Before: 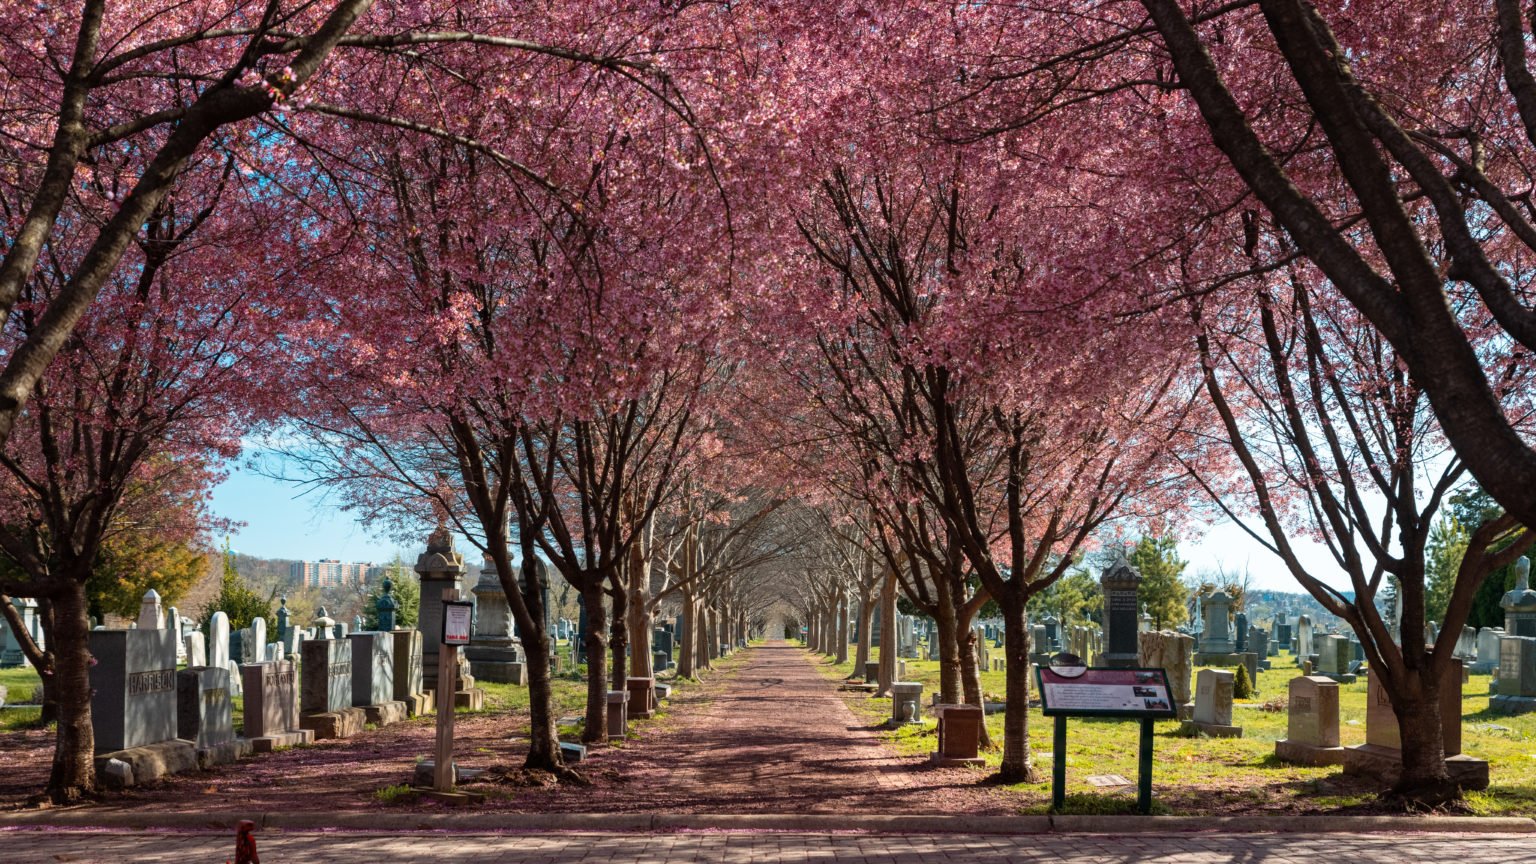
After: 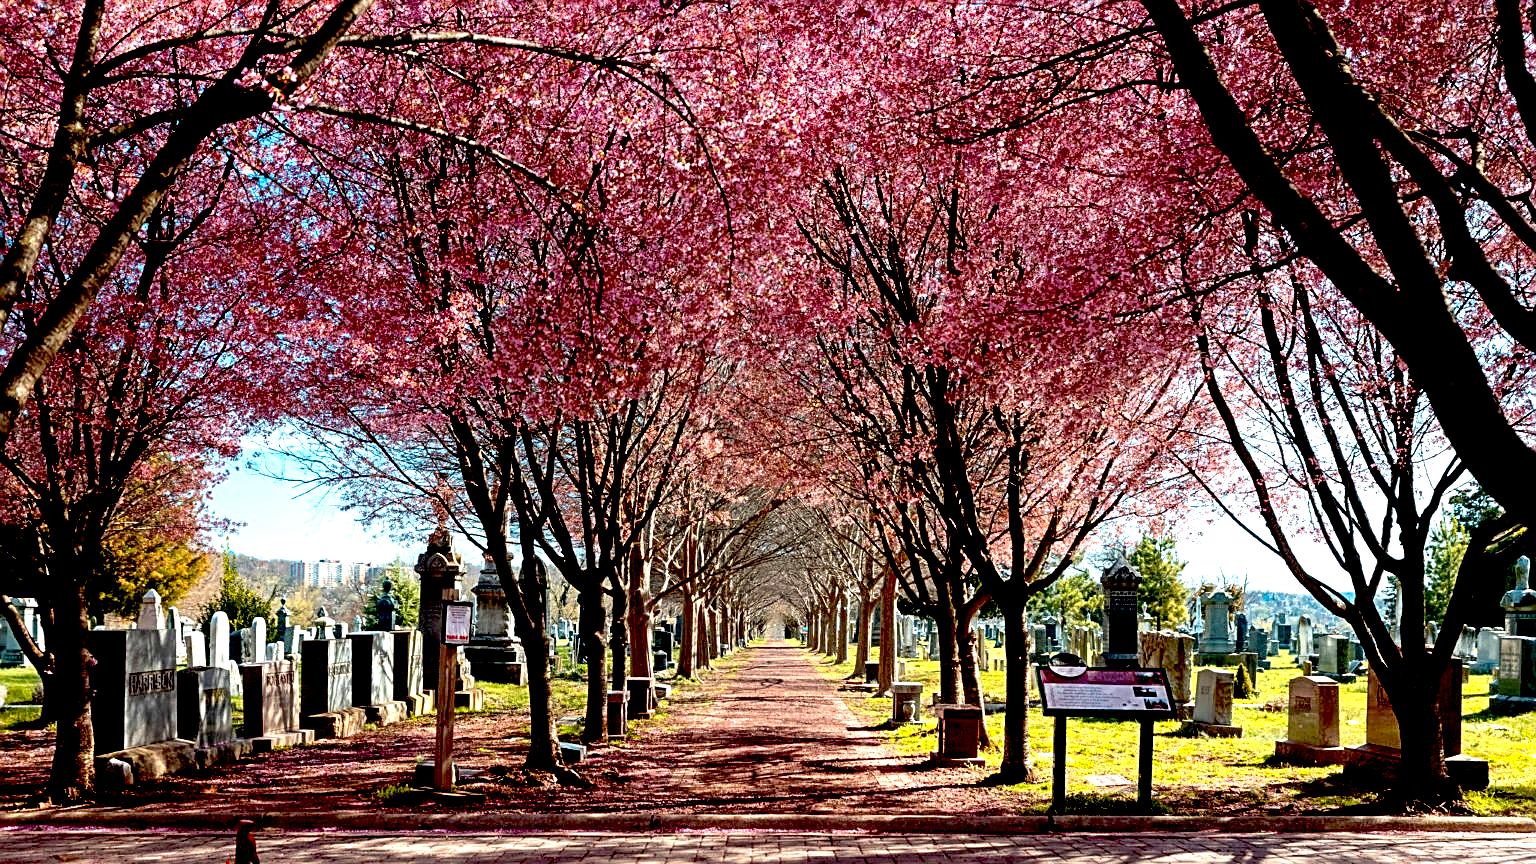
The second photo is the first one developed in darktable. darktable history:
sharpen: amount 0.589
exposure: black level correction 0.037, exposure 0.901 EV, compensate highlight preservation false
